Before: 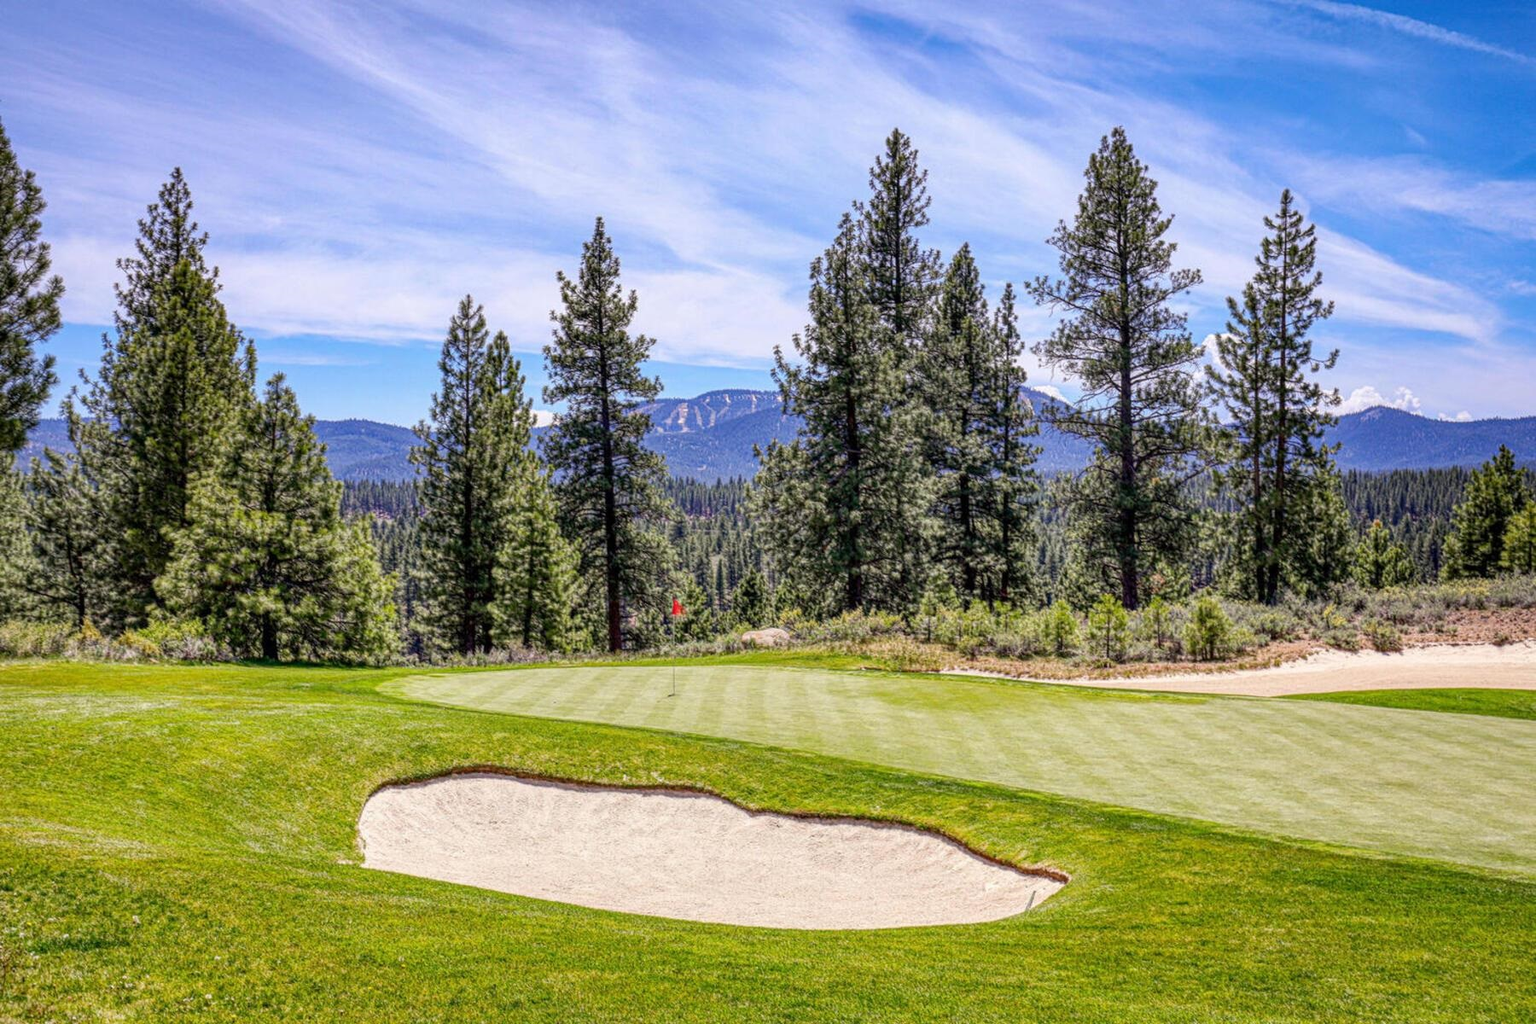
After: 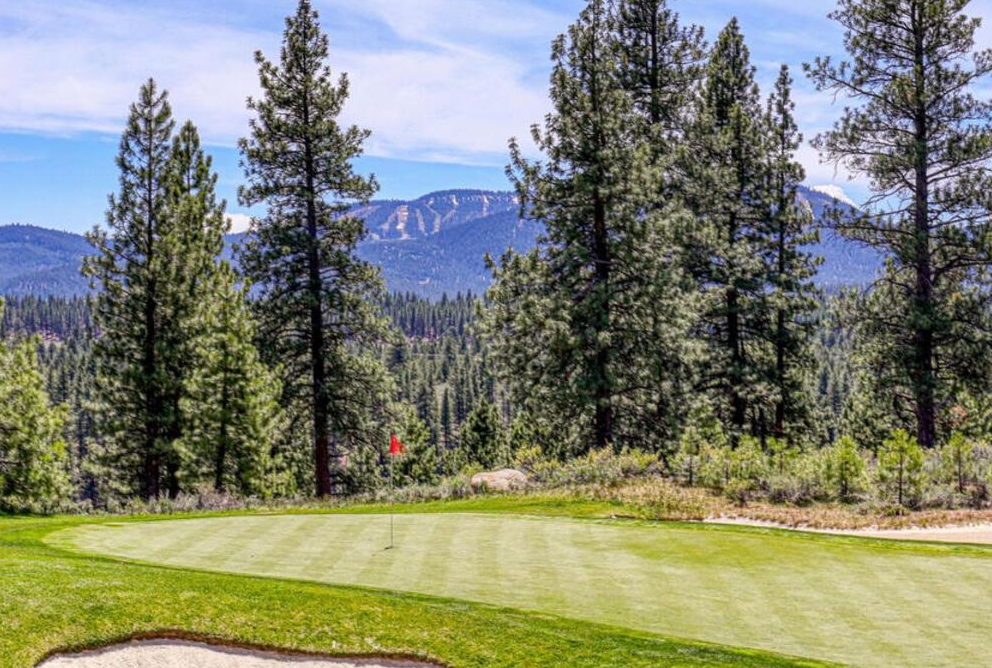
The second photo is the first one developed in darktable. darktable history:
crop and rotate: left 22.156%, top 22.299%, right 22.702%, bottom 21.952%
